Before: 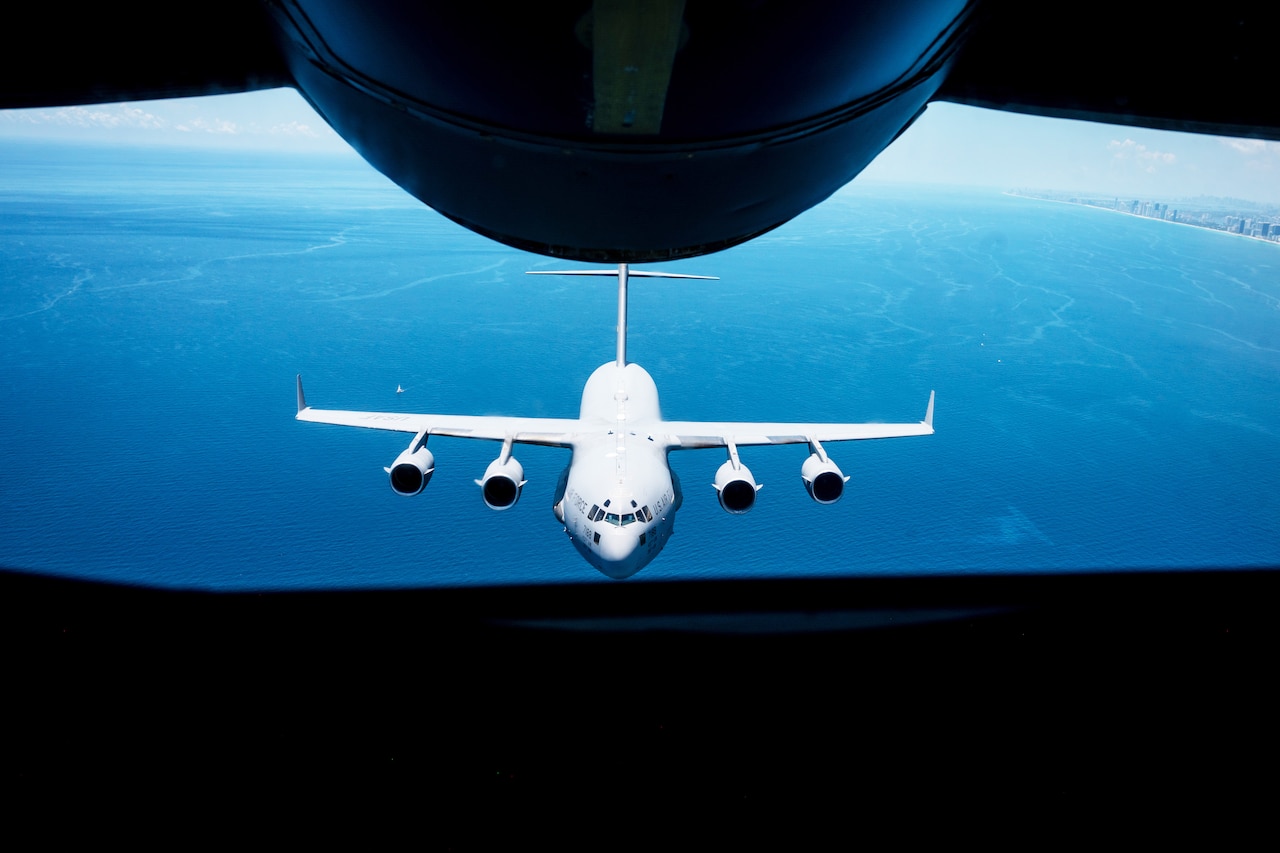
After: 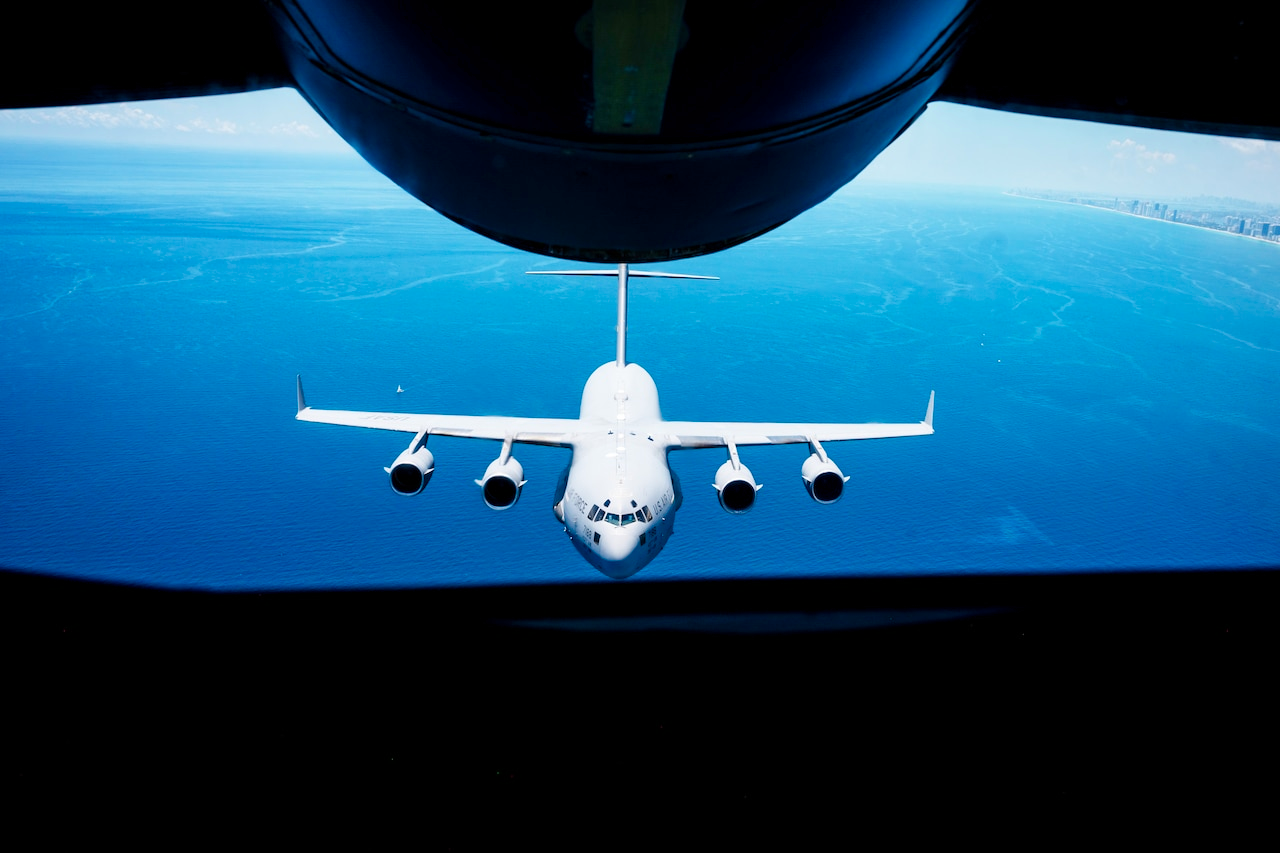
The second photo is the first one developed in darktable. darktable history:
color balance rgb: white fulcrum 1.01 EV, perceptual saturation grading › global saturation 20%, perceptual saturation grading › highlights -25.72%, perceptual saturation grading › shadows 24.079%, global vibrance 20%
